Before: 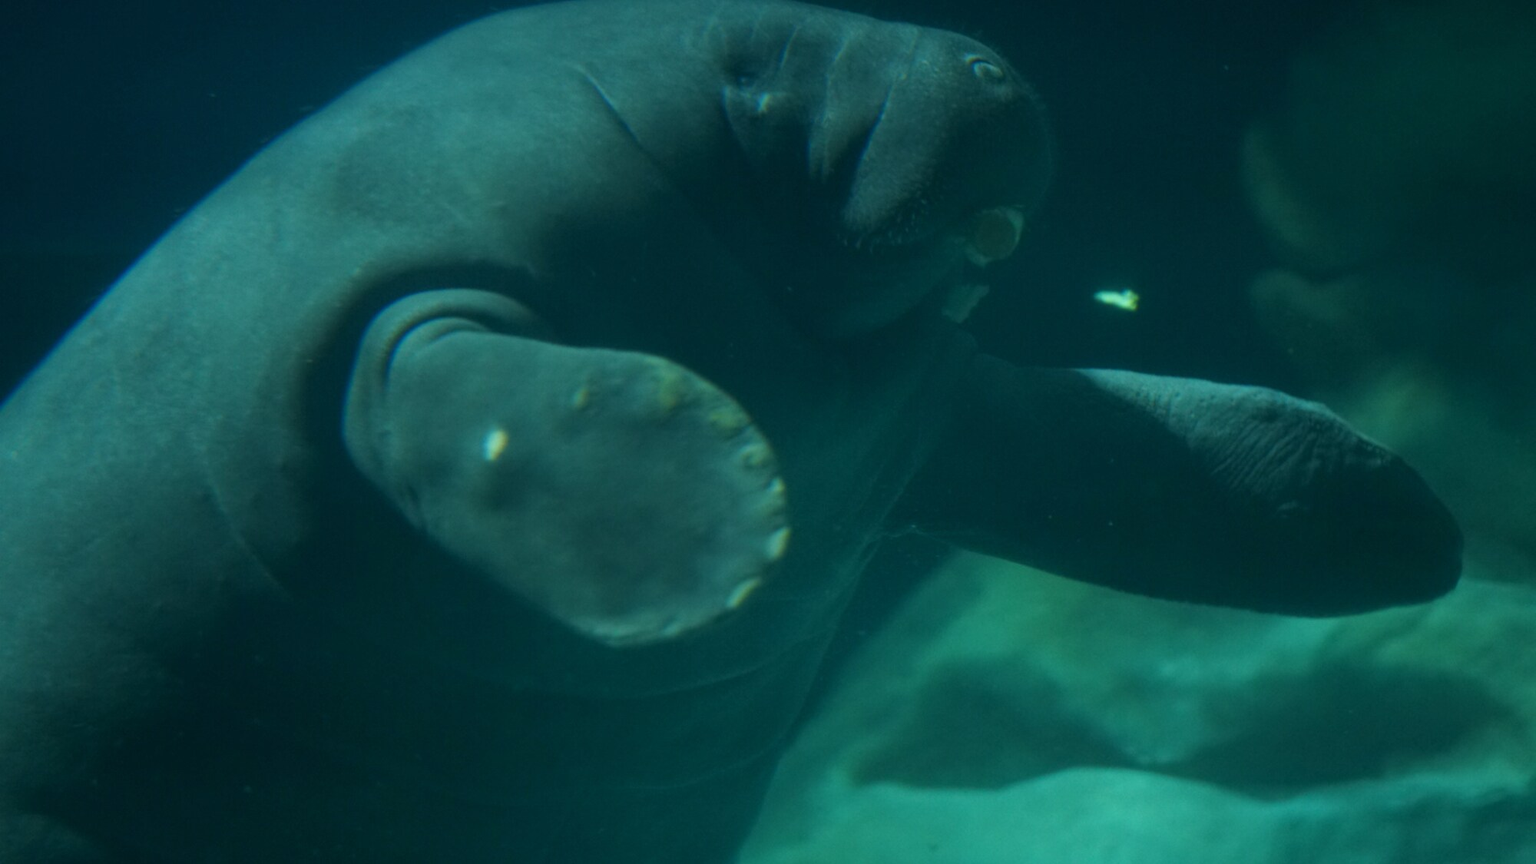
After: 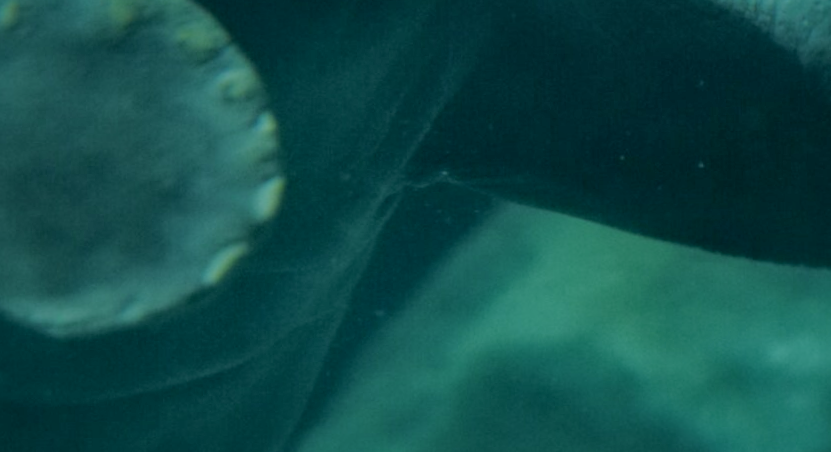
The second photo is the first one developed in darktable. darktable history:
crop: left 37.221%, top 45.169%, right 20.63%, bottom 13.777%
filmic rgb: black relative exposure -6.59 EV, white relative exposure 4.71 EV, hardness 3.13, contrast 0.805
local contrast: mode bilateral grid, contrast 20, coarseness 50, detail 144%, midtone range 0.2
rotate and perspective: rotation -1°, crop left 0.011, crop right 0.989, crop top 0.025, crop bottom 0.975
white balance: red 0.982, blue 1.018
